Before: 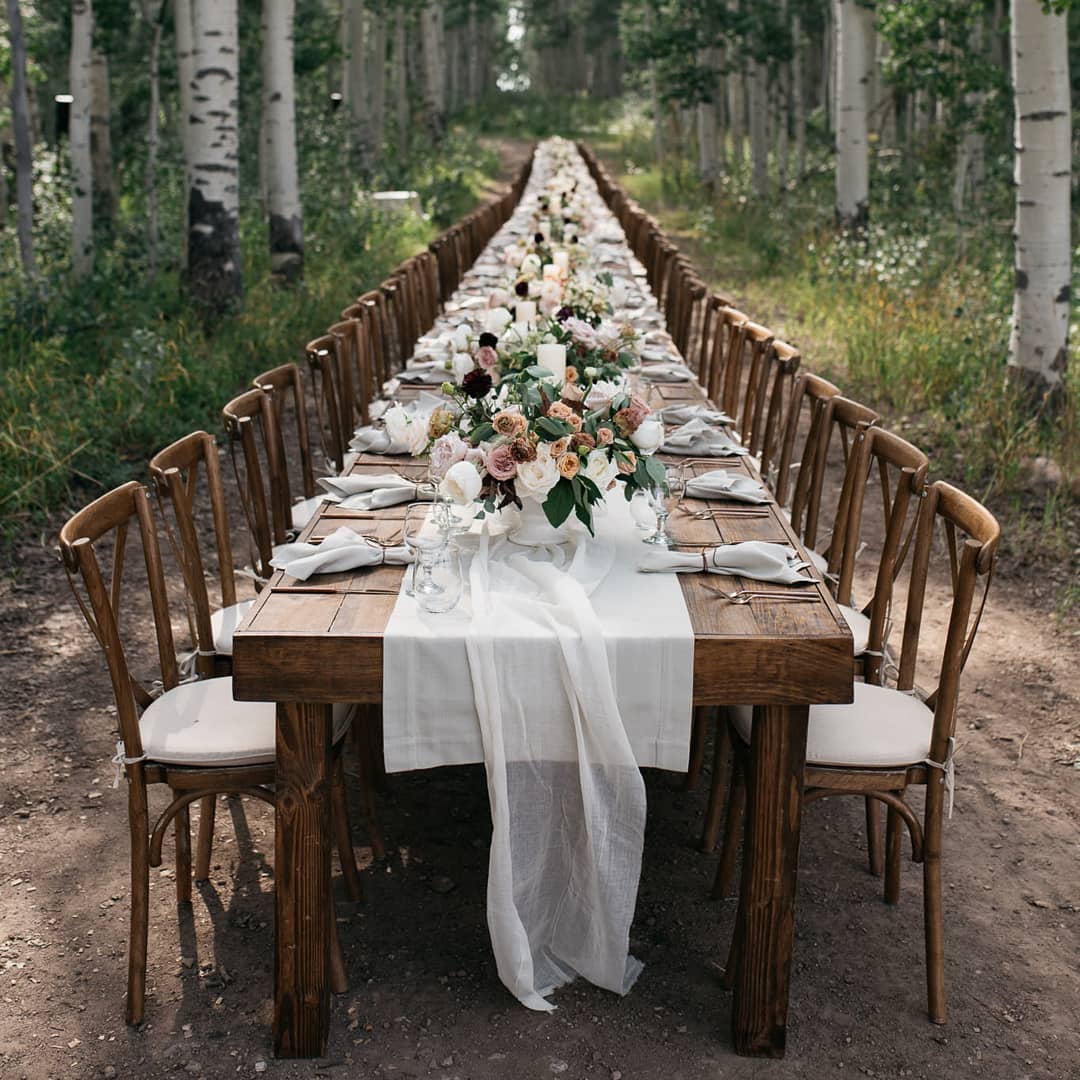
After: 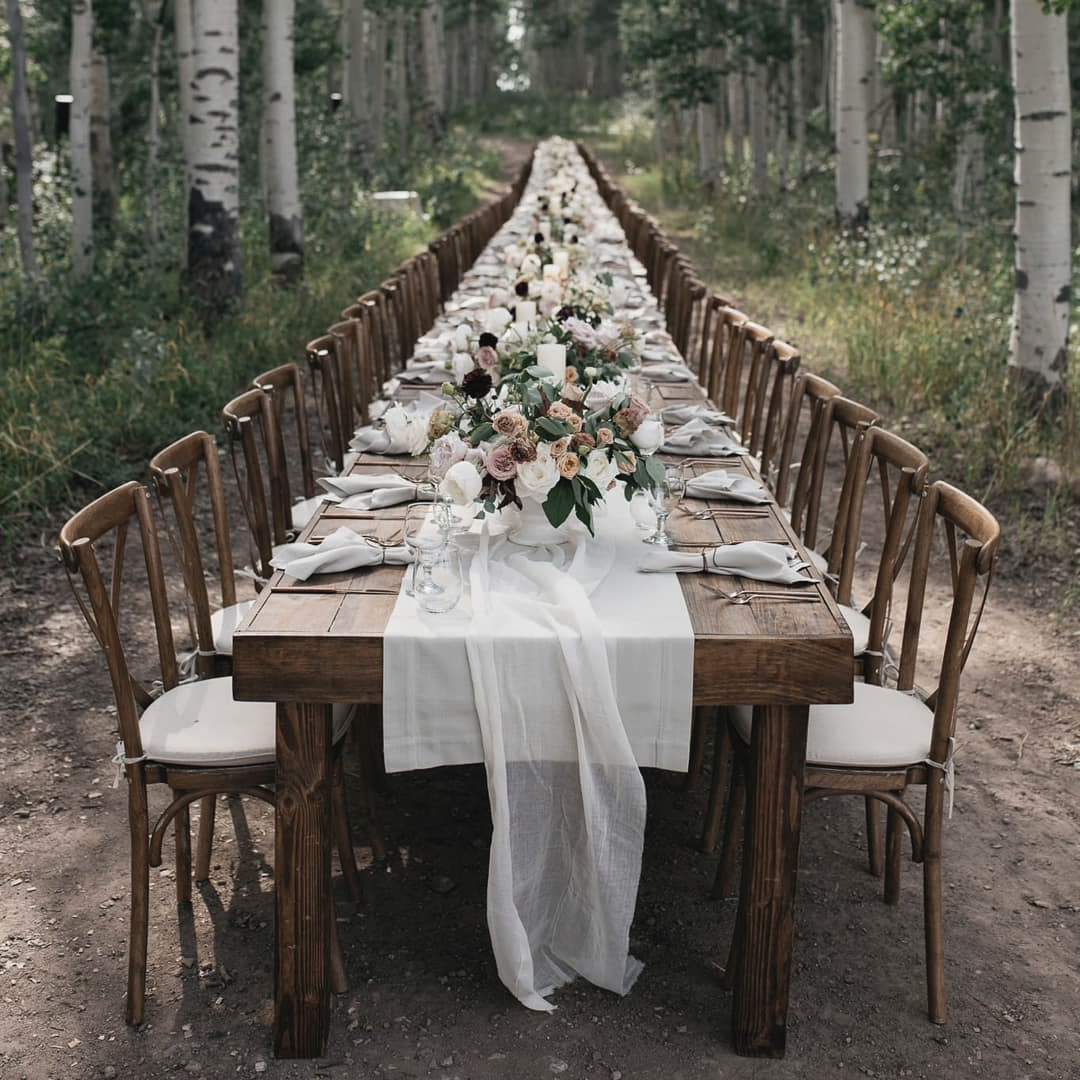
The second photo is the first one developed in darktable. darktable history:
color correction: highlights b* 0.06, saturation 1.11
contrast brightness saturation: contrast -0.059, saturation -0.39
